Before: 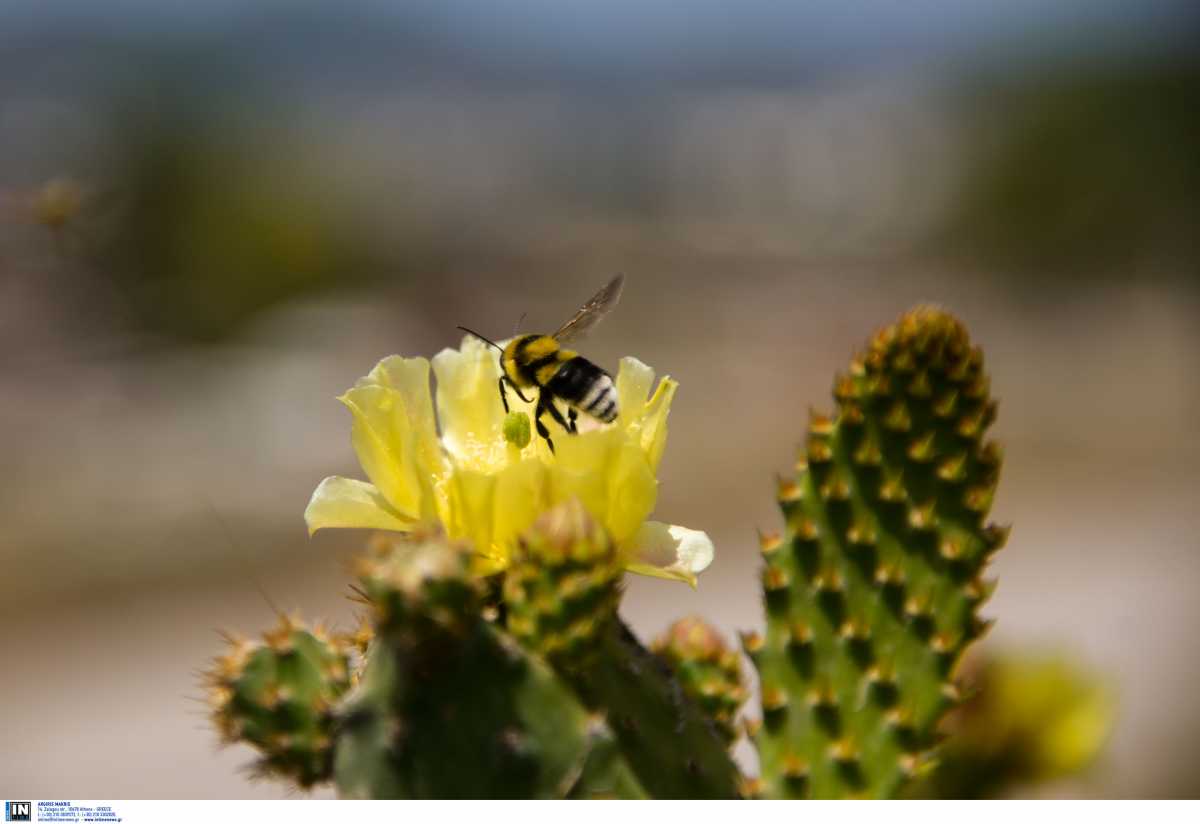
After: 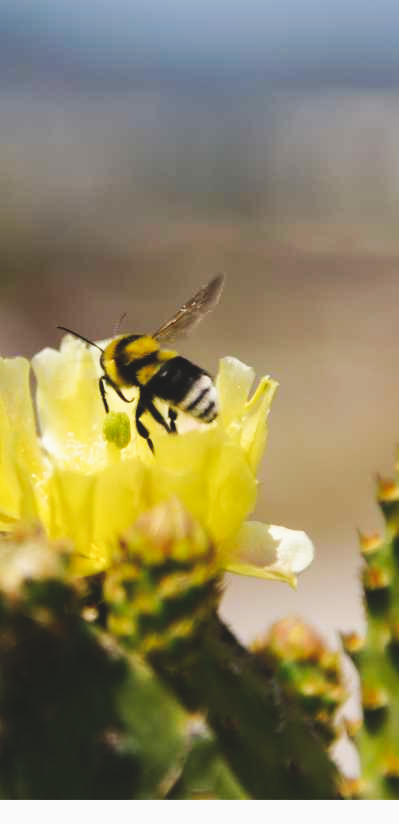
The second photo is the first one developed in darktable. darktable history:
exposure: black level correction -0.025, exposure -0.117 EV, compensate highlight preservation false
base curve: curves: ch0 [(0, 0) (0.036, 0.025) (0.121, 0.166) (0.206, 0.329) (0.605, 0.79) (1, 1)], preserve colors none
crop: left 33.36%, right 33.36%
